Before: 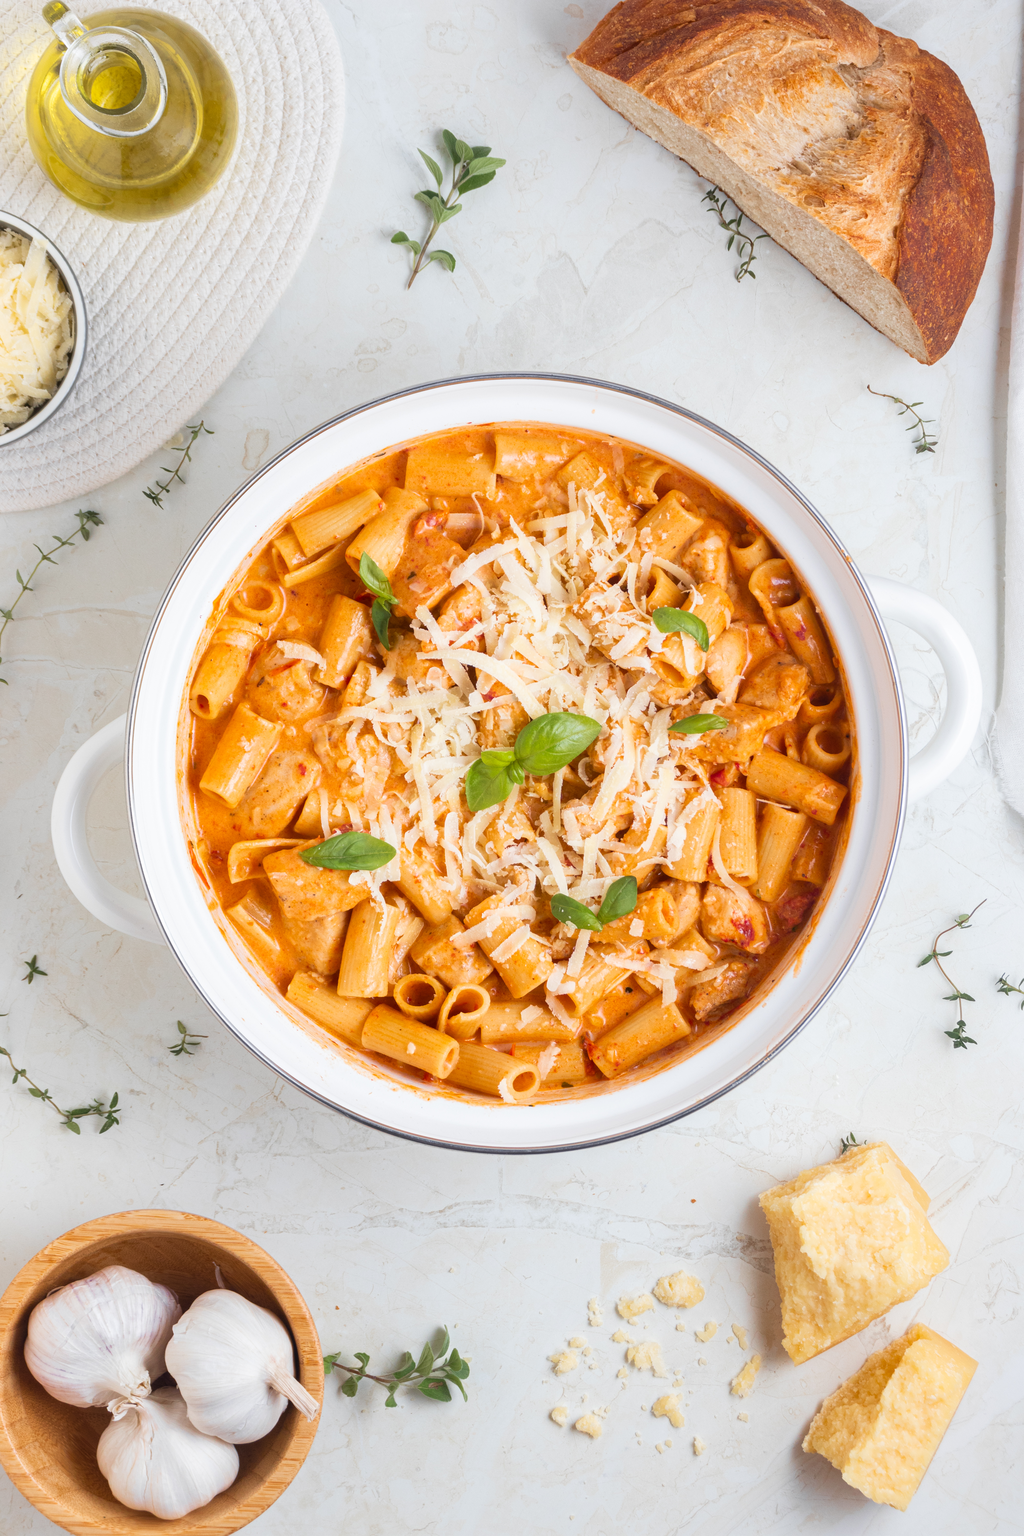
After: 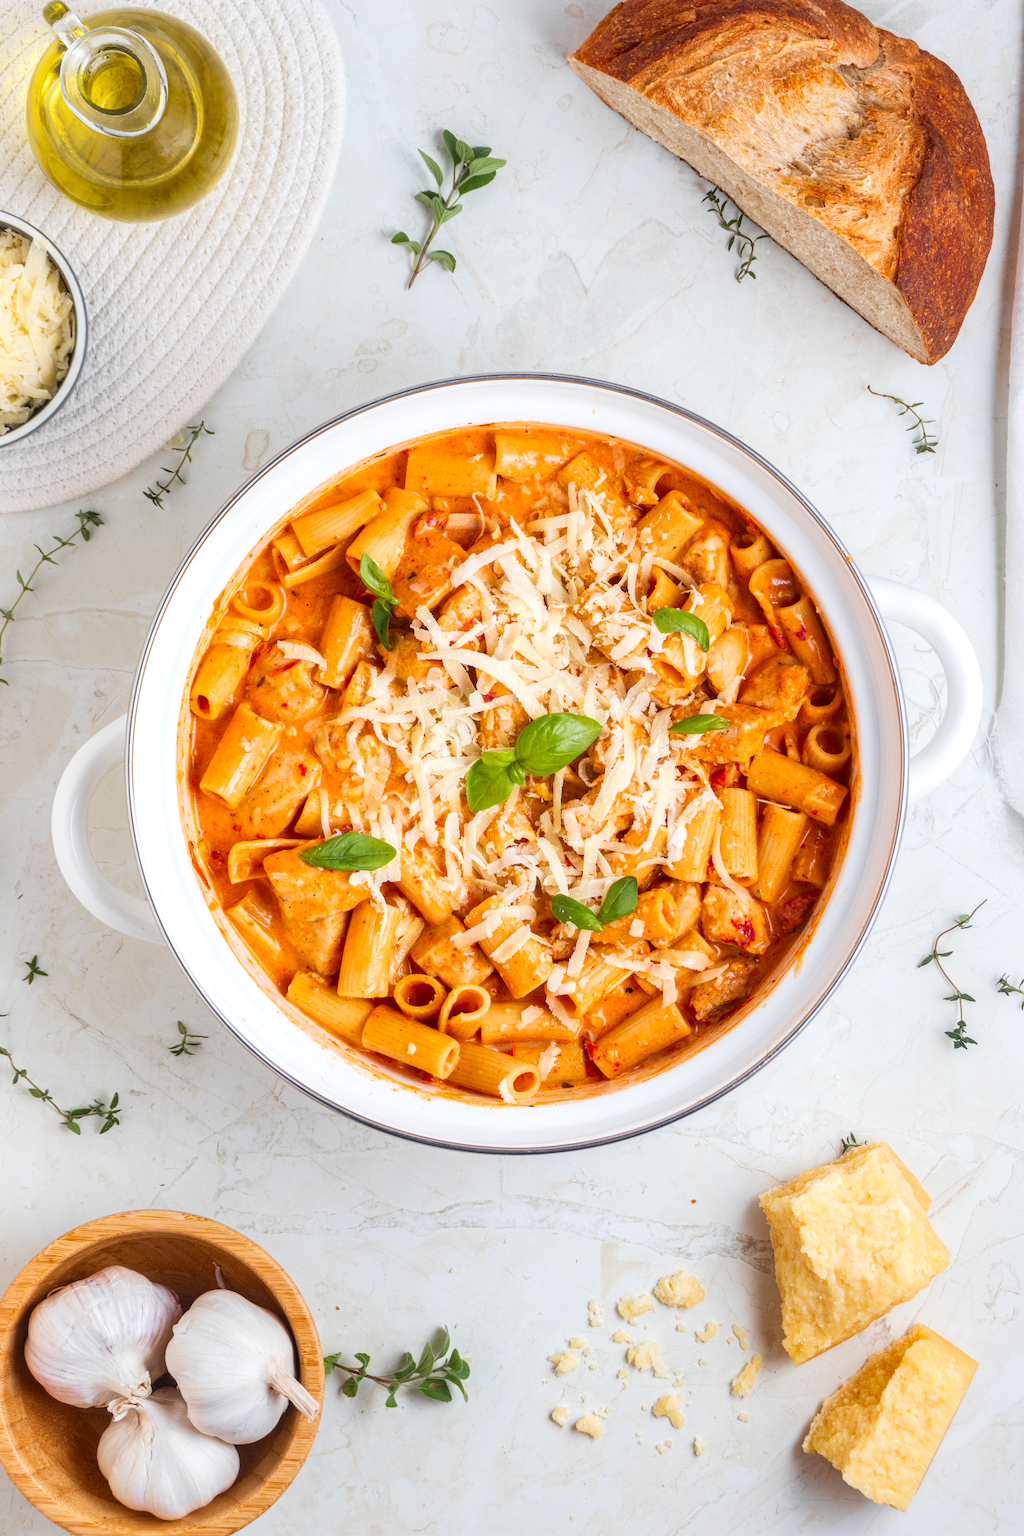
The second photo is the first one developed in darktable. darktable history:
contrast brightness saturation: contrast 0.08, saturation 0.2
local contrast: on, module defaults
